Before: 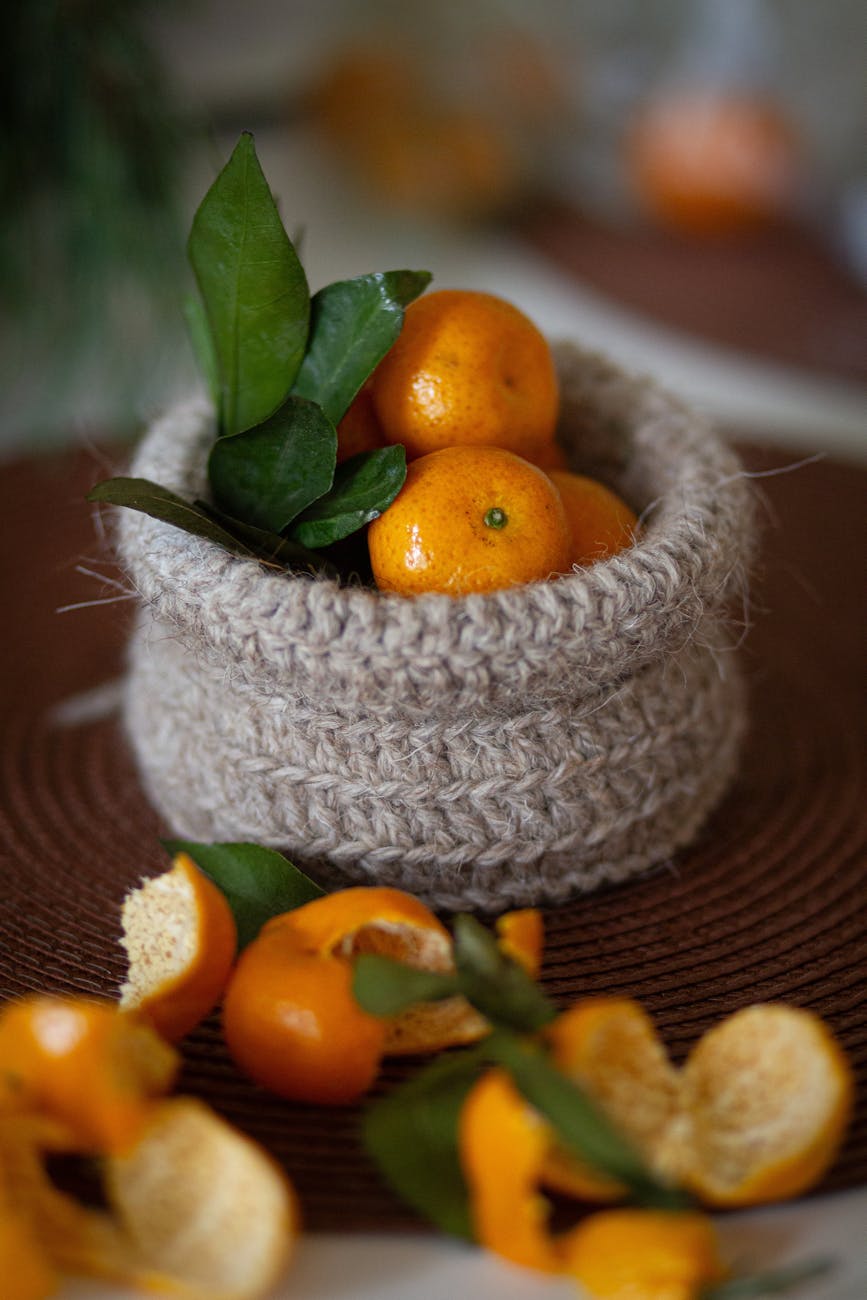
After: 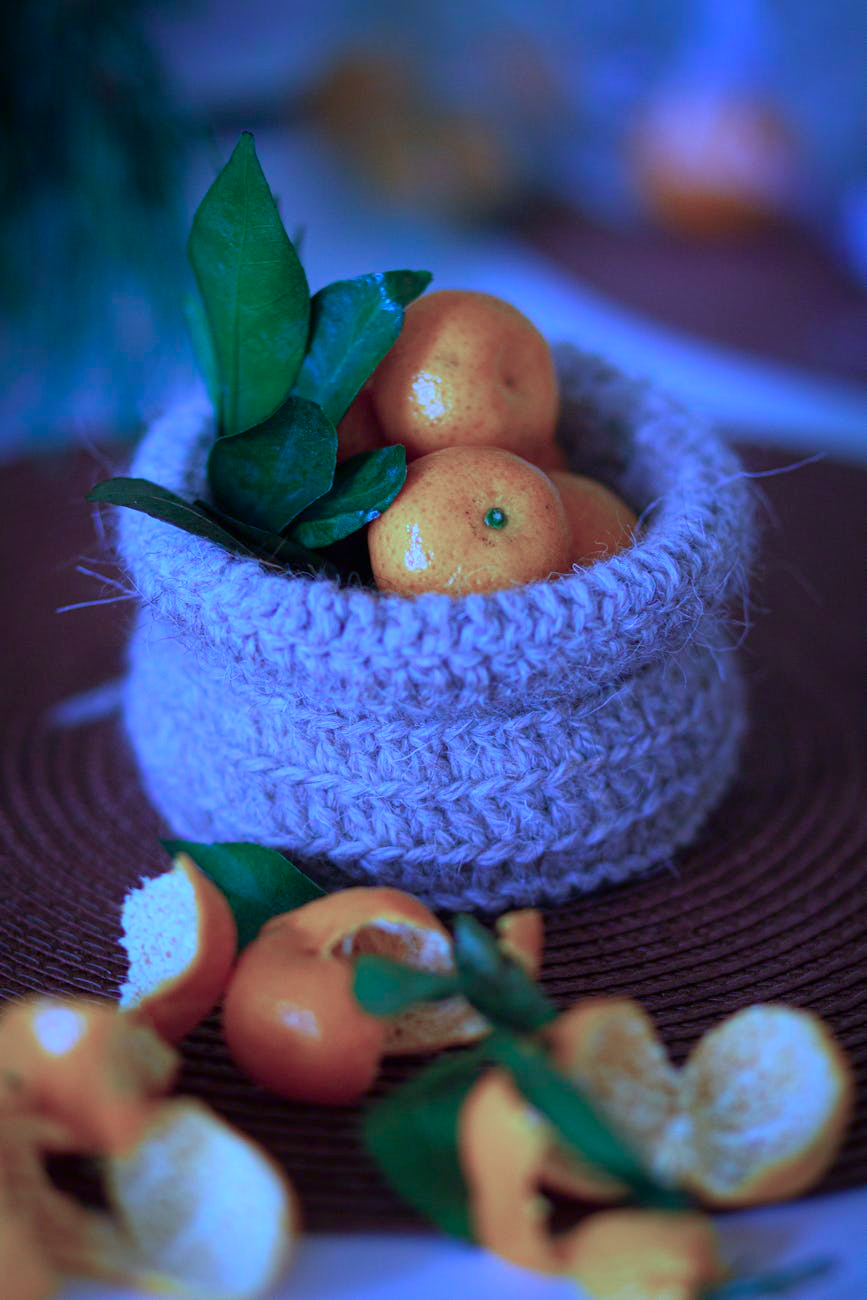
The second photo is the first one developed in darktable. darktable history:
color calibration: output R [0.948, 0.091, -0.04, 0], output G [-0.3, 1.384, -0.085, 0], output B [-0.108, 0.061, 1.08, 0], illuminant as shot in camera, x 0.484, y 0.43, temperature 2405.29 K
